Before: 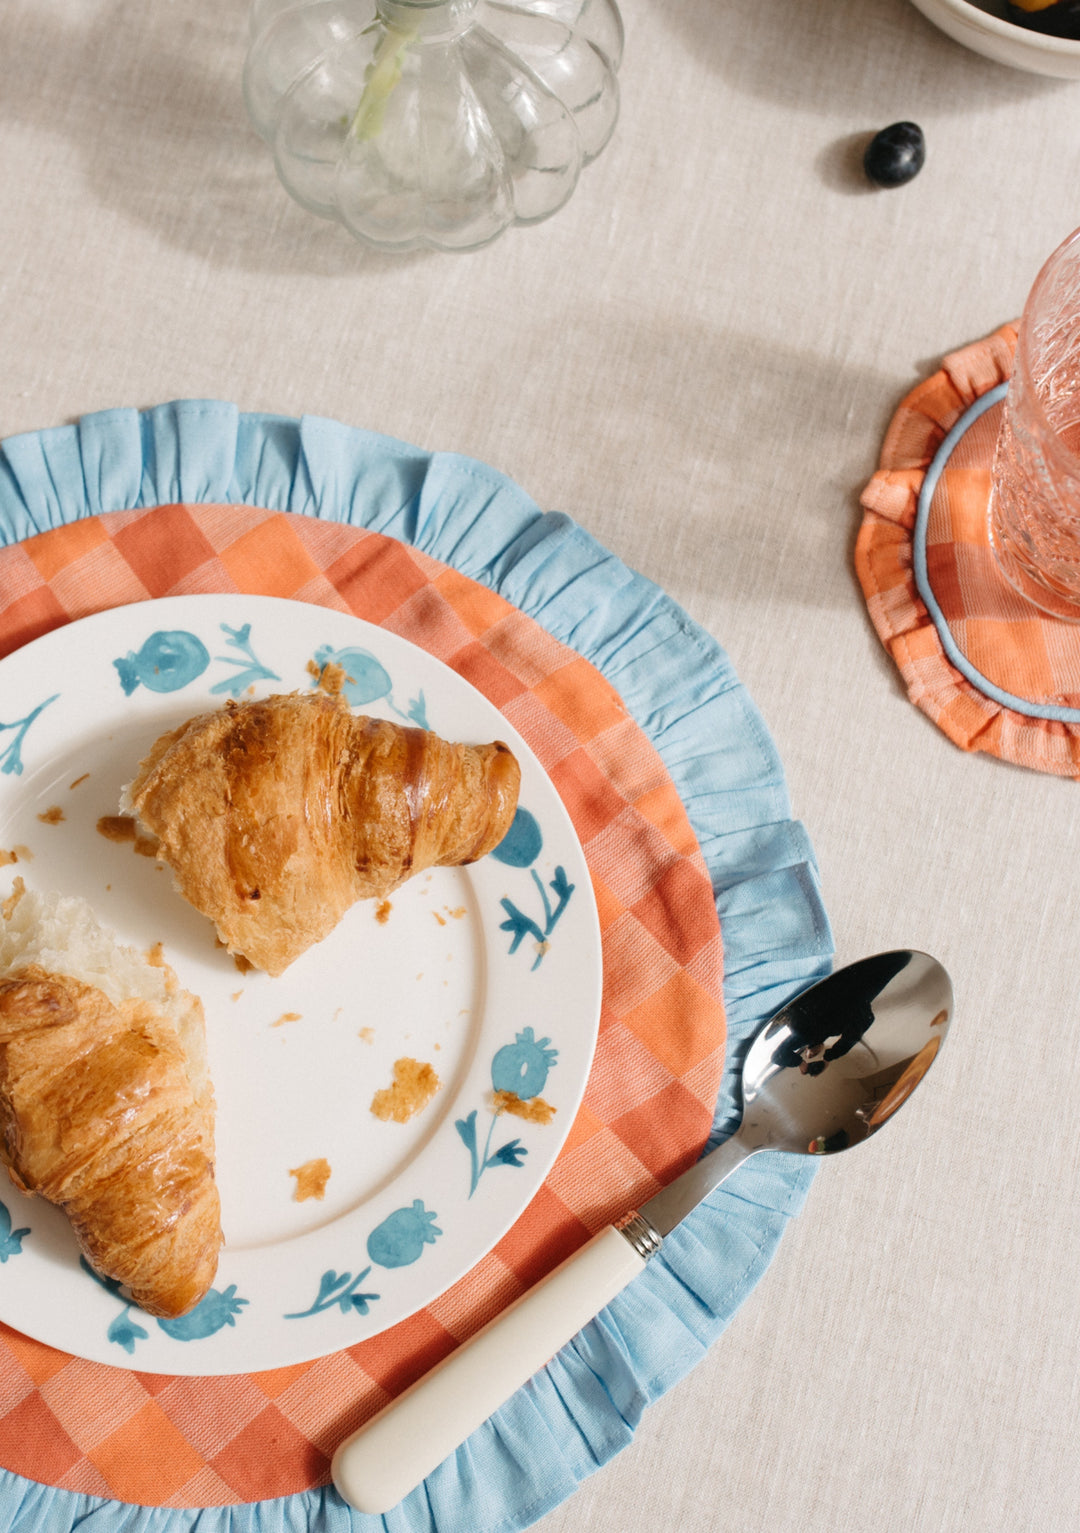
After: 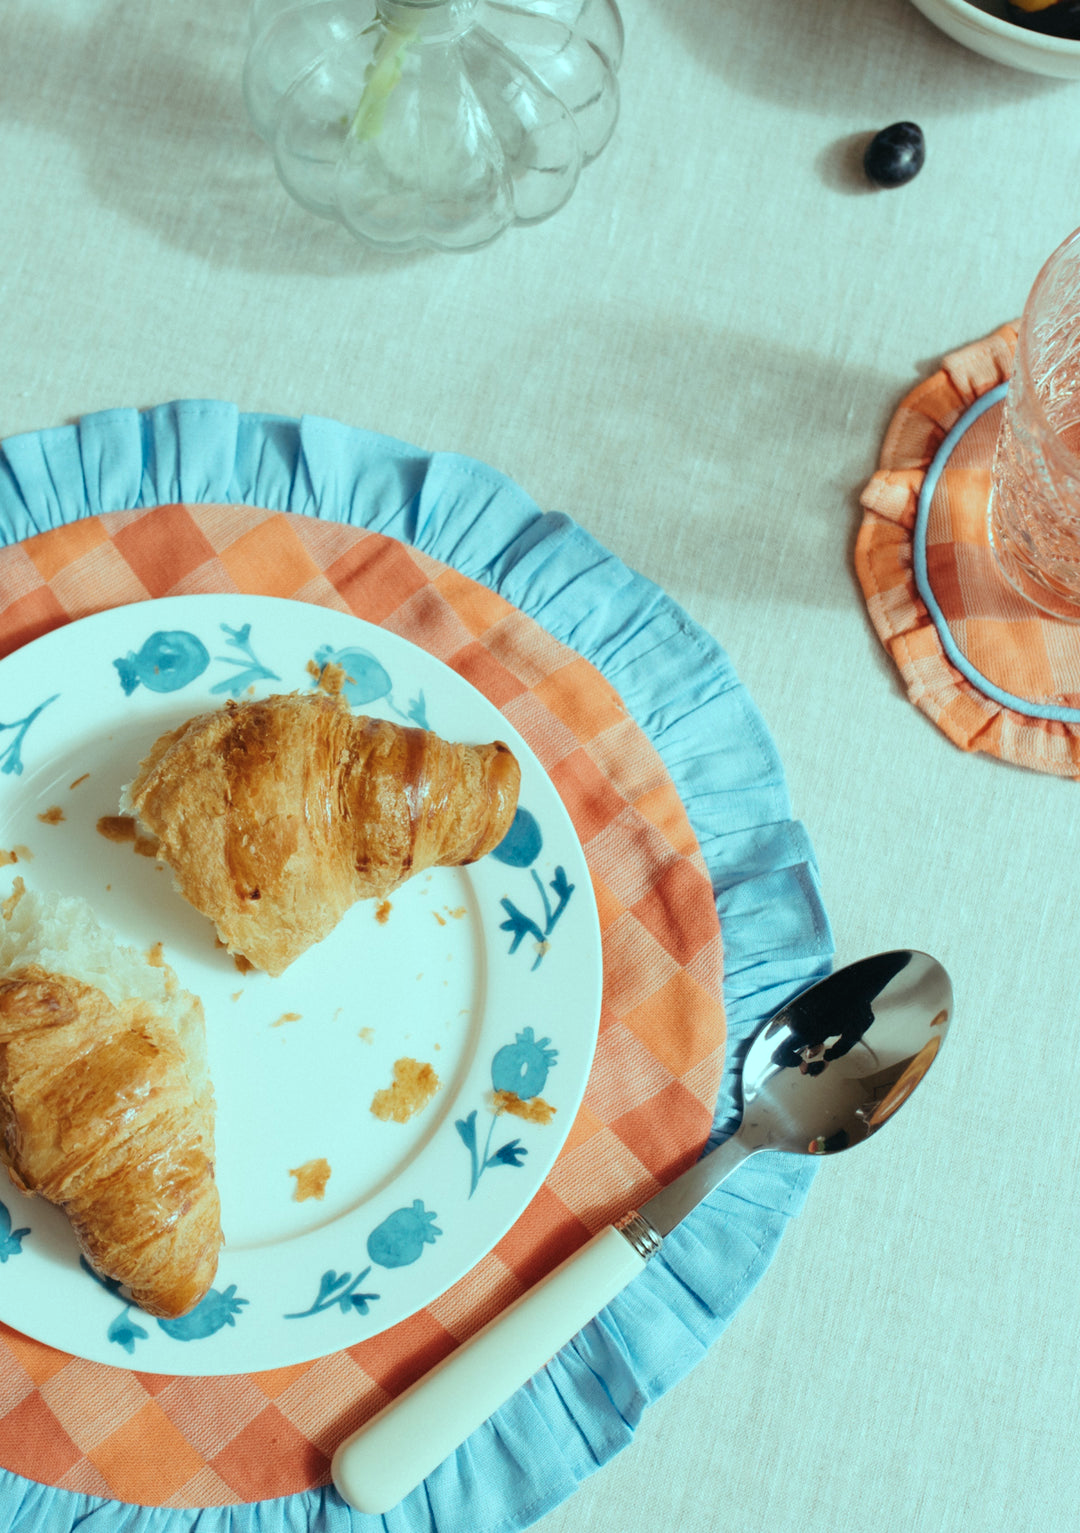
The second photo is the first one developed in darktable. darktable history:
color balance rgb: shadows lift › chroma 7.23%, shadows lift › hue 246.48°, highlights gain › chroma 5.38%, highlights gain › hue 196.93°, white fulcrum 1 EV
